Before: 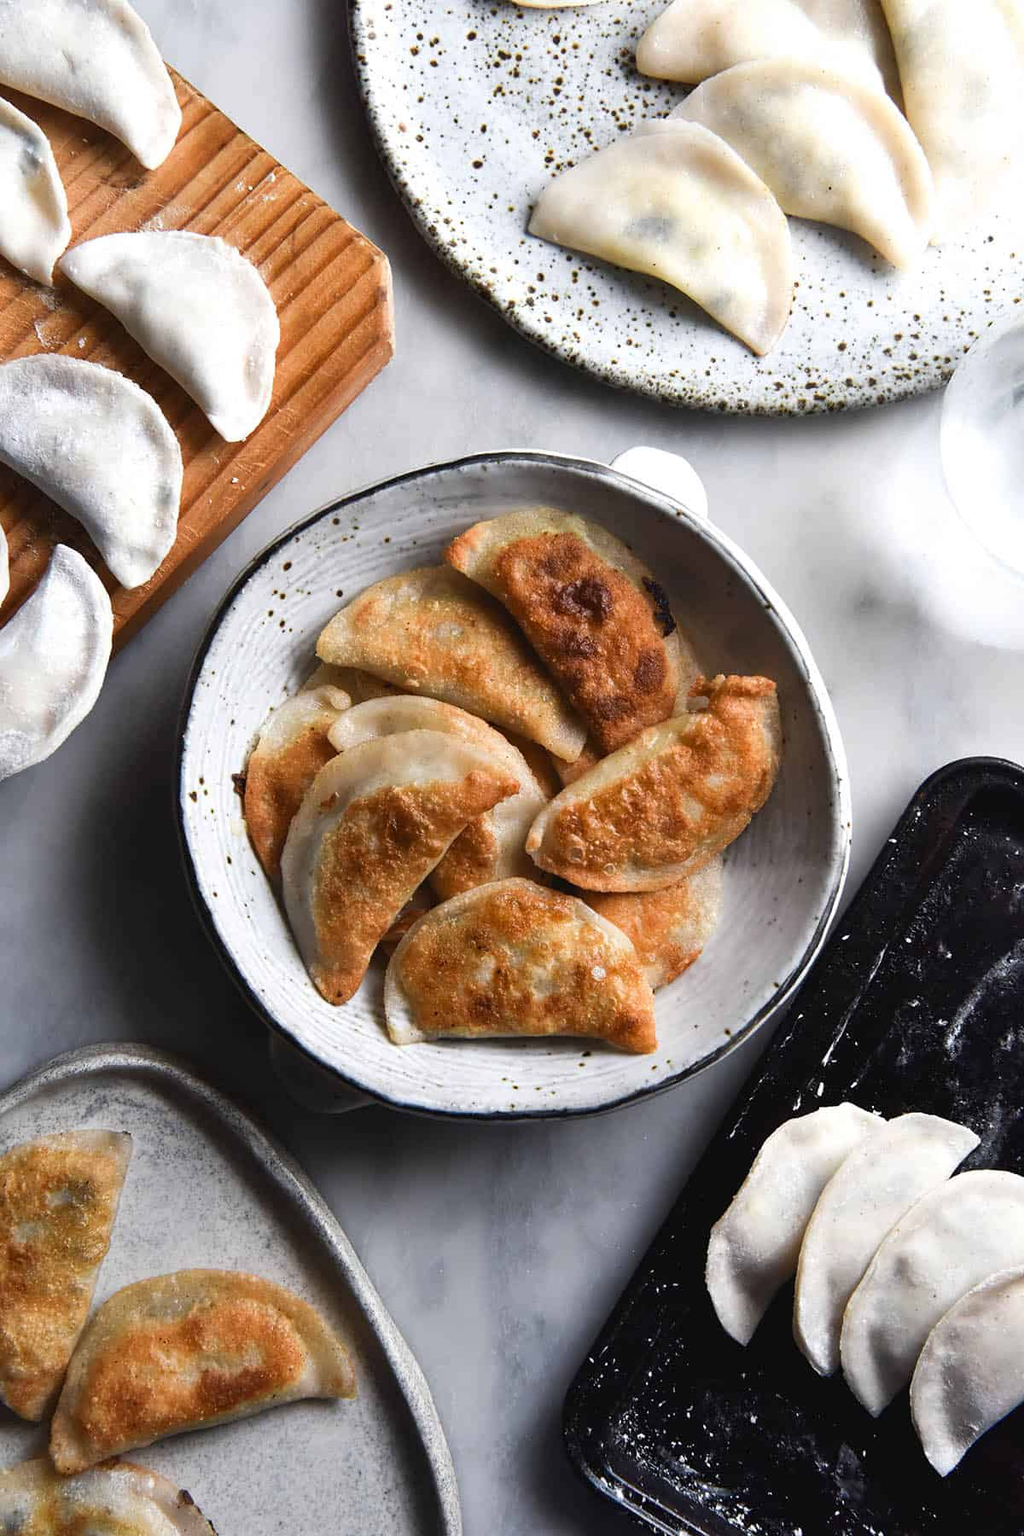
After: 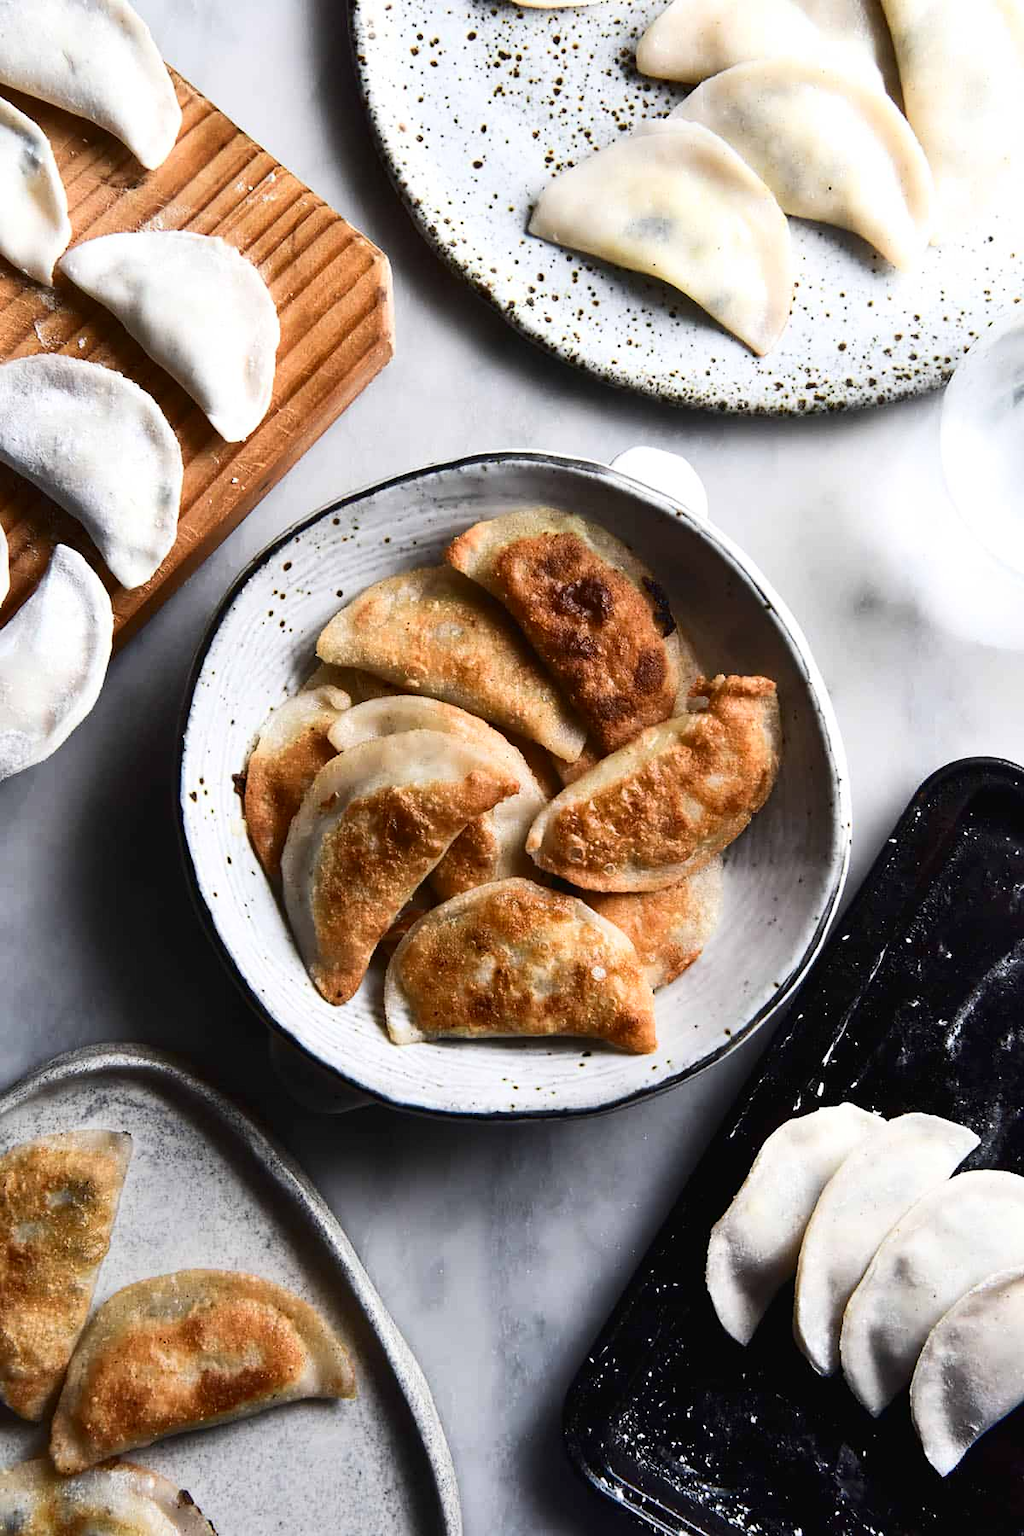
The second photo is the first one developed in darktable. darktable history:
contrast brightness saturation: contrast 0.217
